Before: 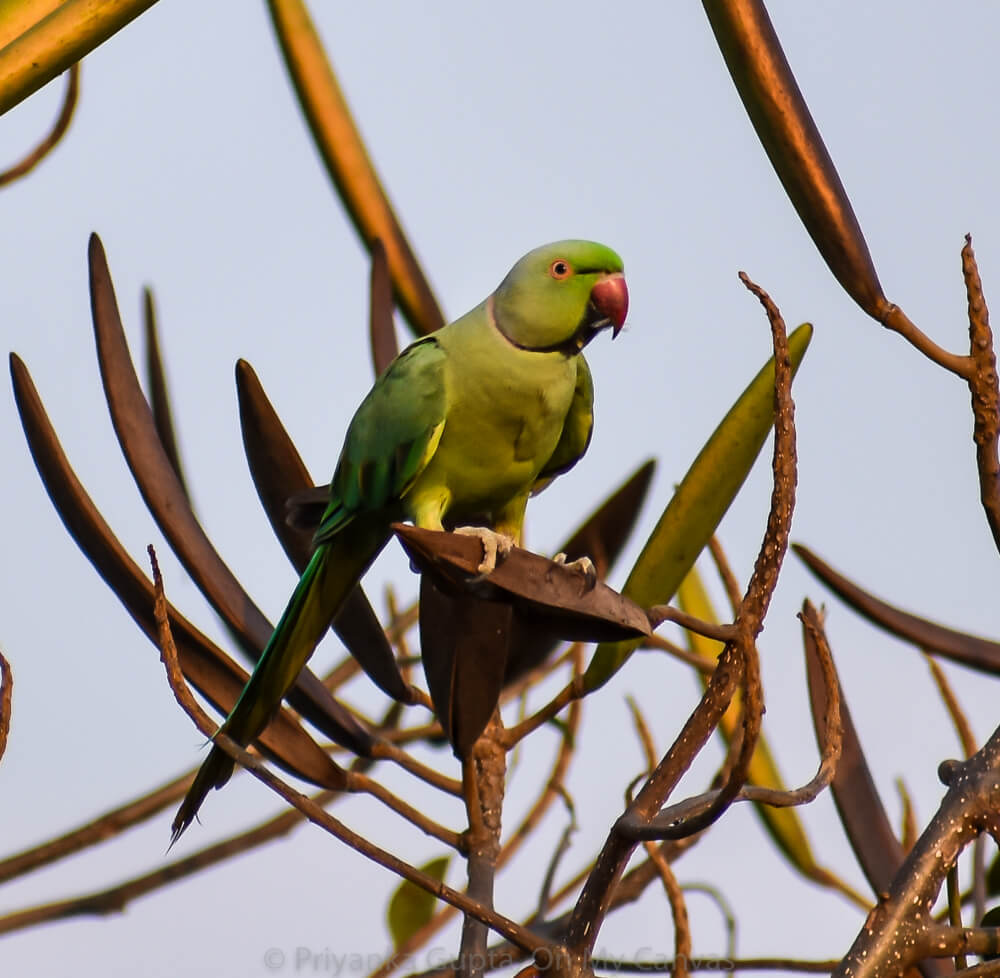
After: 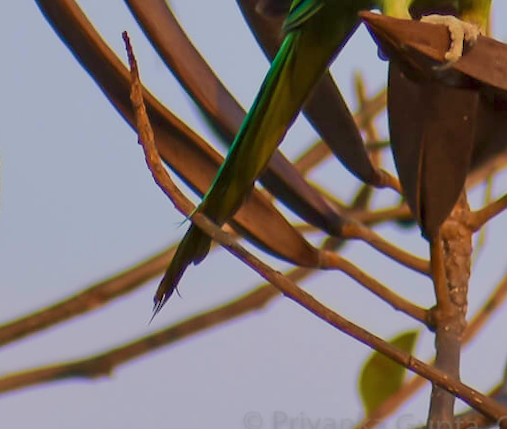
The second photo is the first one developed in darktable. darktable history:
color balance rgb: contrast -30%
velvia: strength 45%
crop and rotate: top 54.778%, right 46.61%, bottom 0.159%
rotate and perspective: rotation 0.074°, lens shift (vertical) 0.096, lens shift (horizontal) -0.041, crop left 0.043, crop right 0.952, crop top 0.024, crop bottom 0.979
